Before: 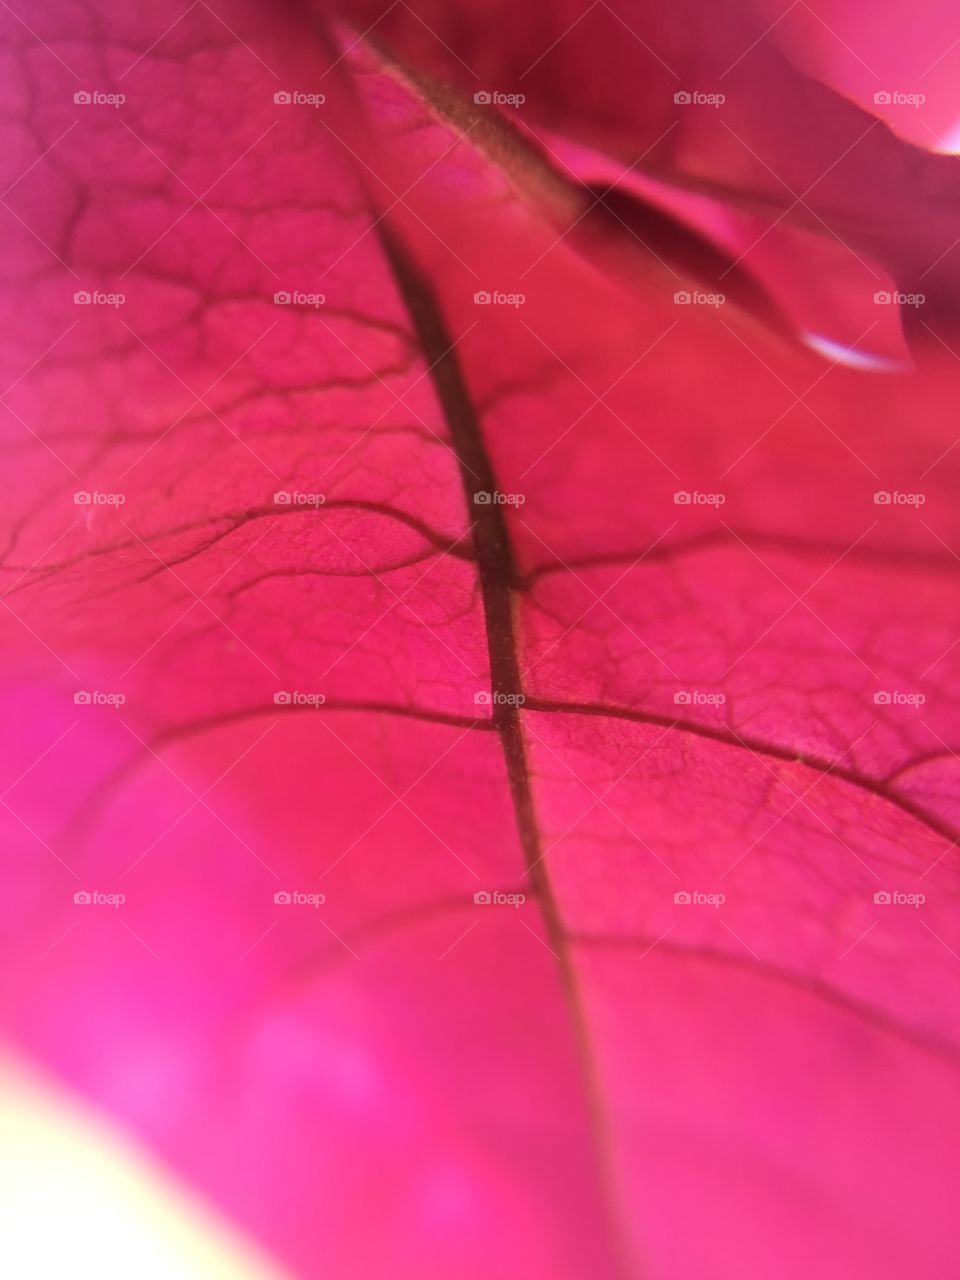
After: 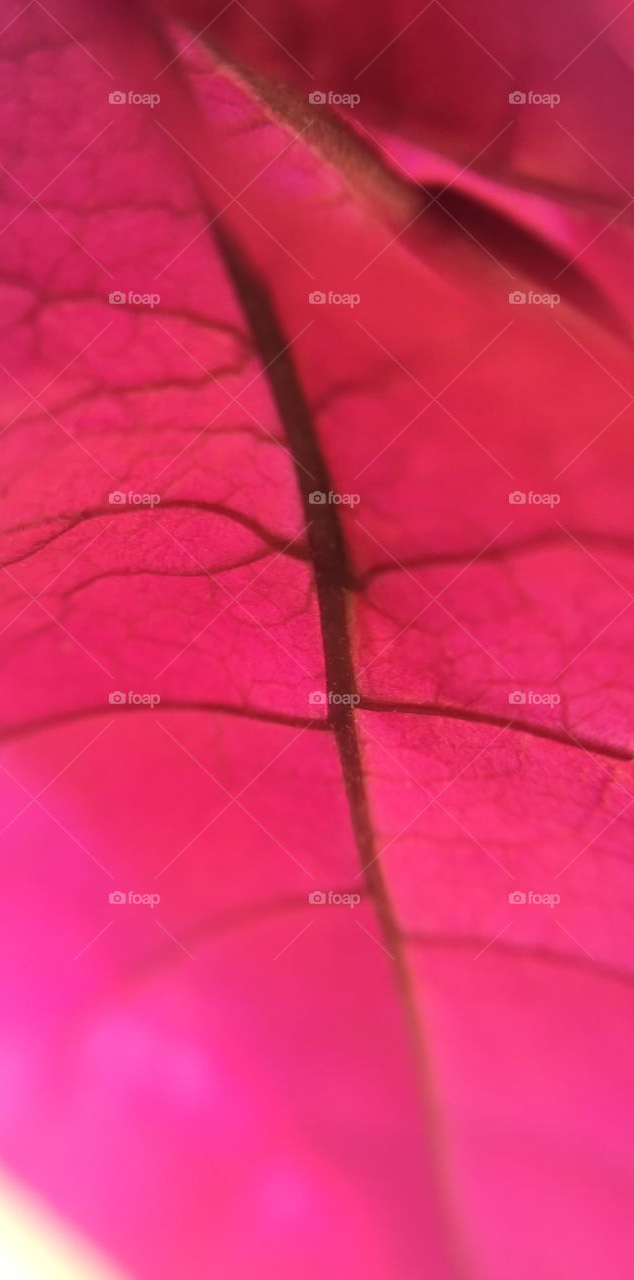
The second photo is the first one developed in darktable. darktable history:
crop: left 17.212%, right 16.671%
